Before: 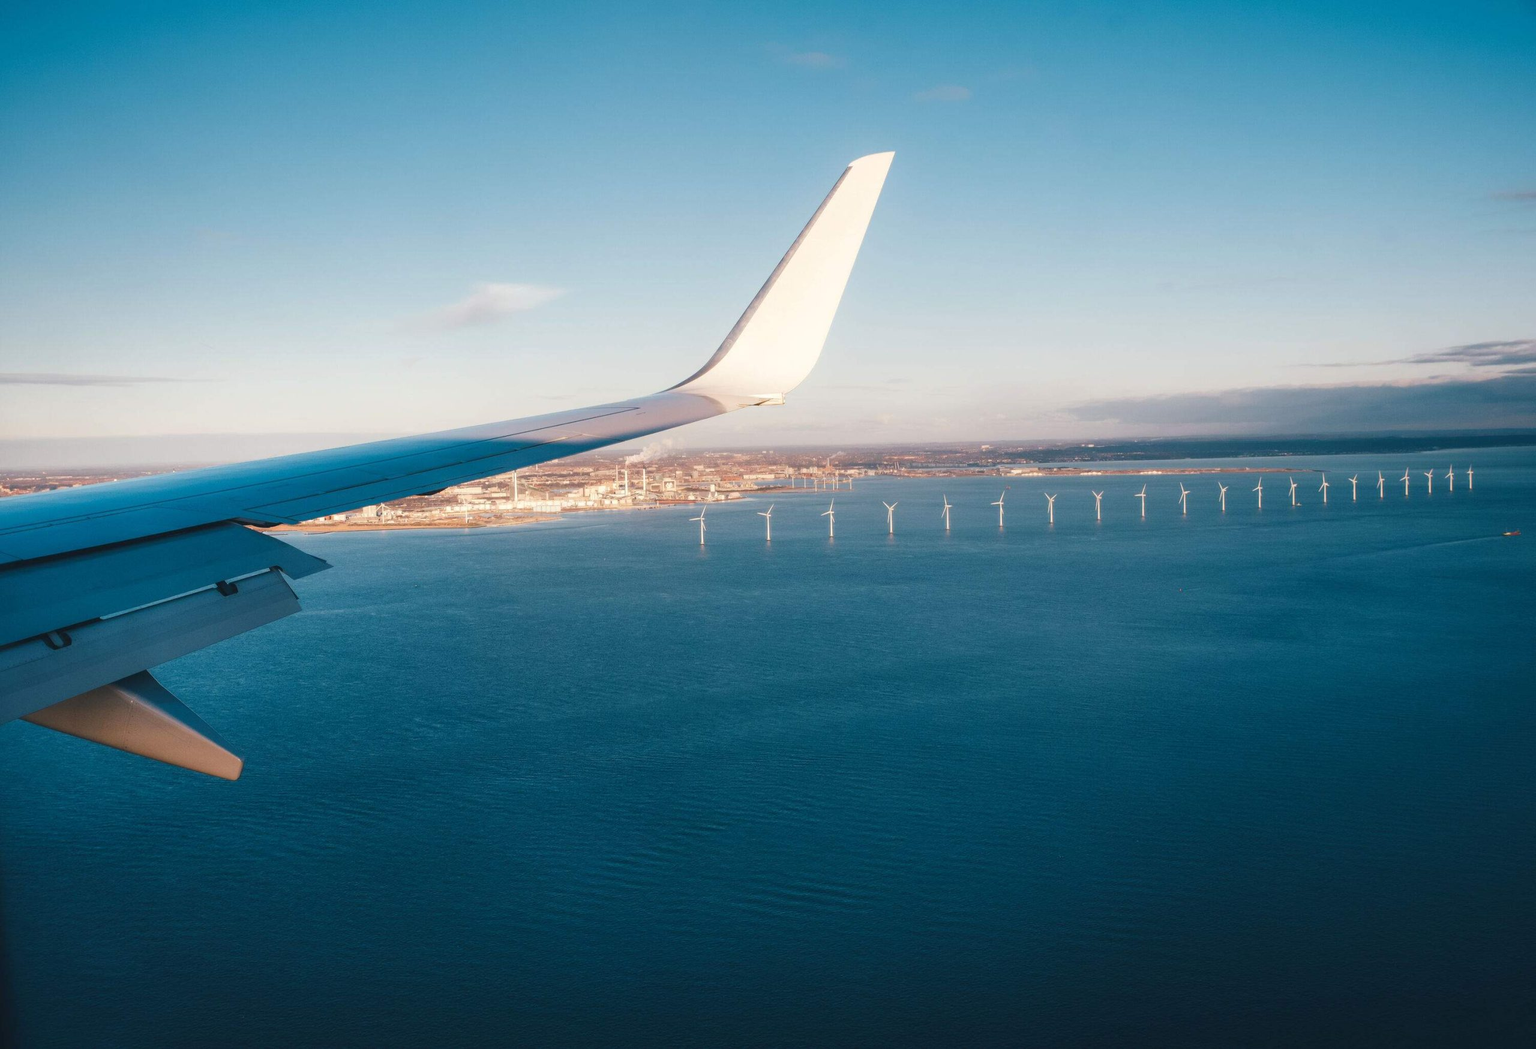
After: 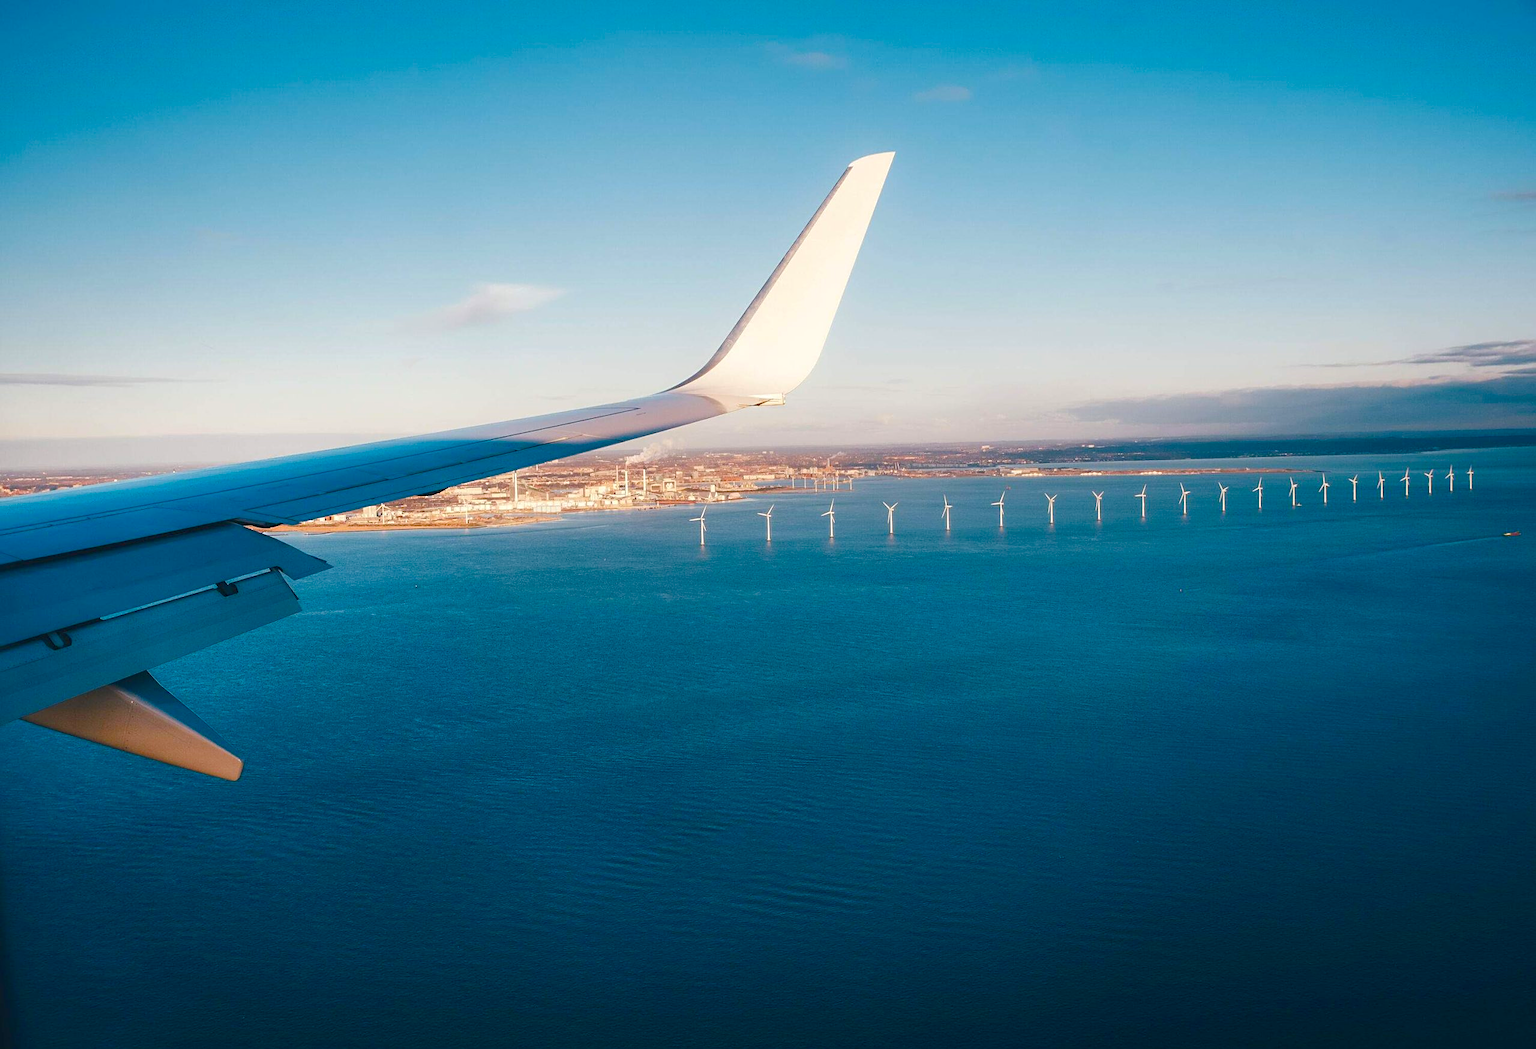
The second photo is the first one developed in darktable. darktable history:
color balance rgb: perceptual saturation grading › global saturation 20%, perceptual saturation grading › highlights 2.68%, perceptual saturation grading › shadows 50%
sharpen: on, module defaults
